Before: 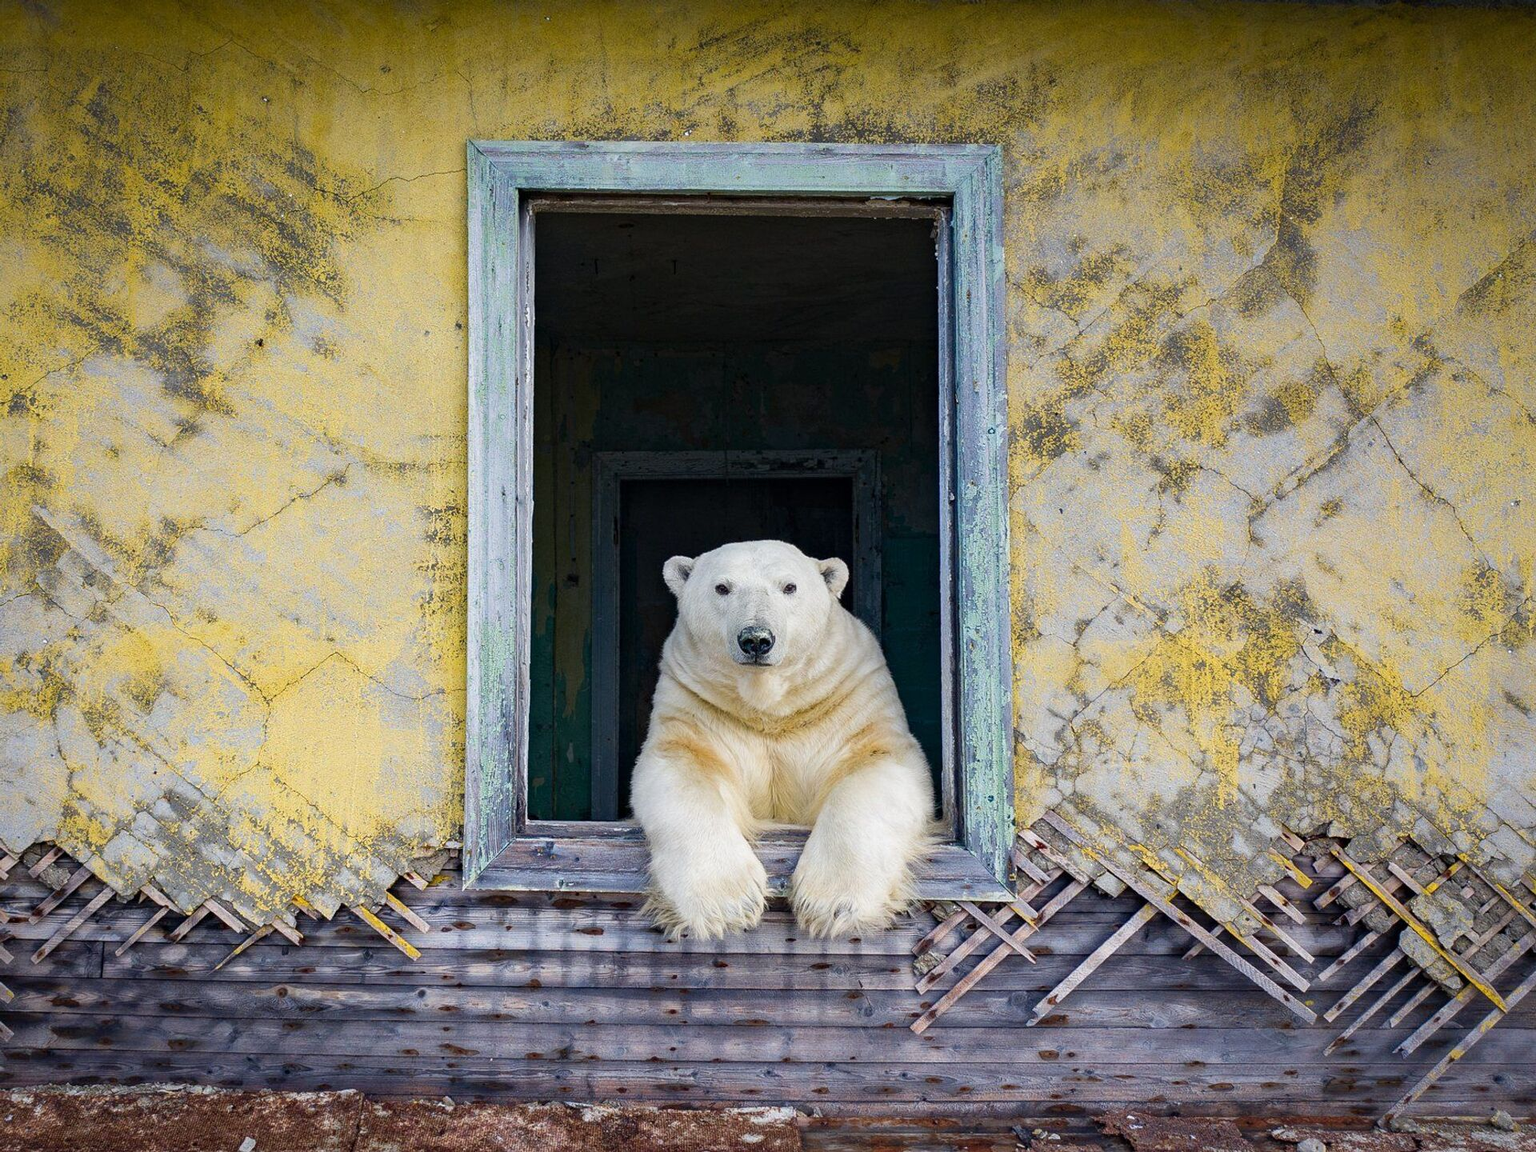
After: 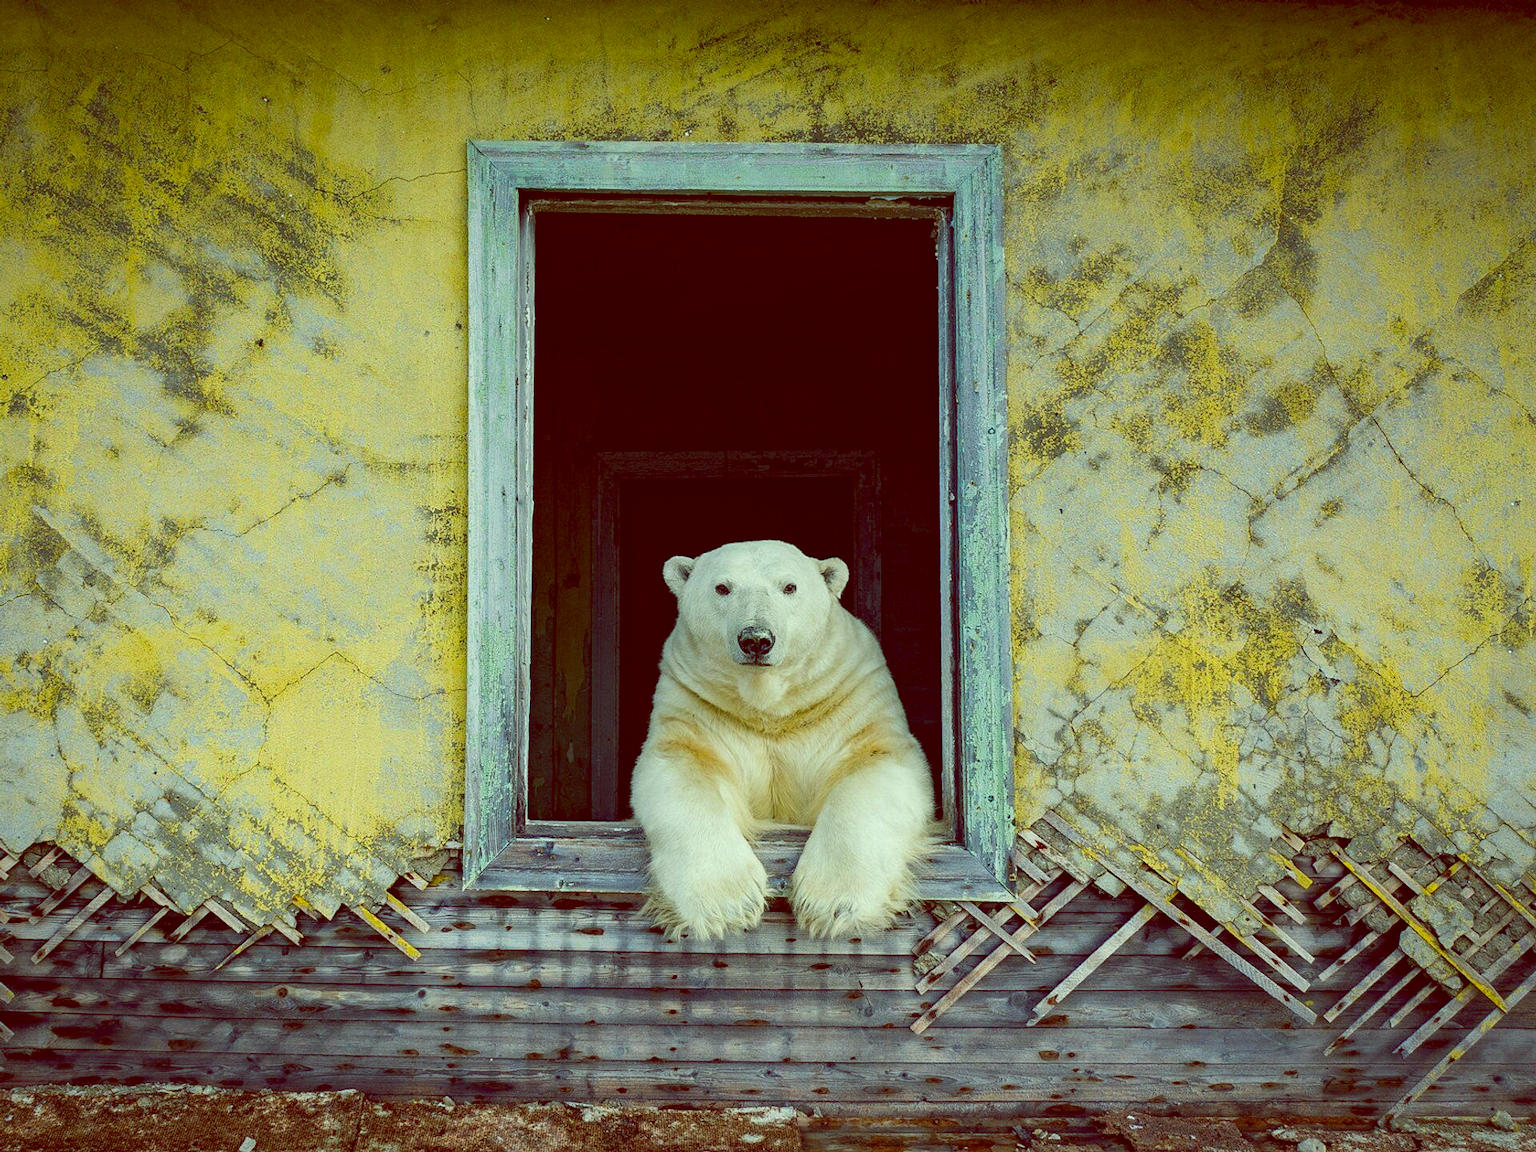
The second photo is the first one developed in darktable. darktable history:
white balance: emerald 1
color balance: lift [1, 1.015, 0.987, 0.985], gamma [1, 0.959, 1.042, 0.958], gain [0.927, 0.938, 1.072, 0.928], contrast 1.5%
